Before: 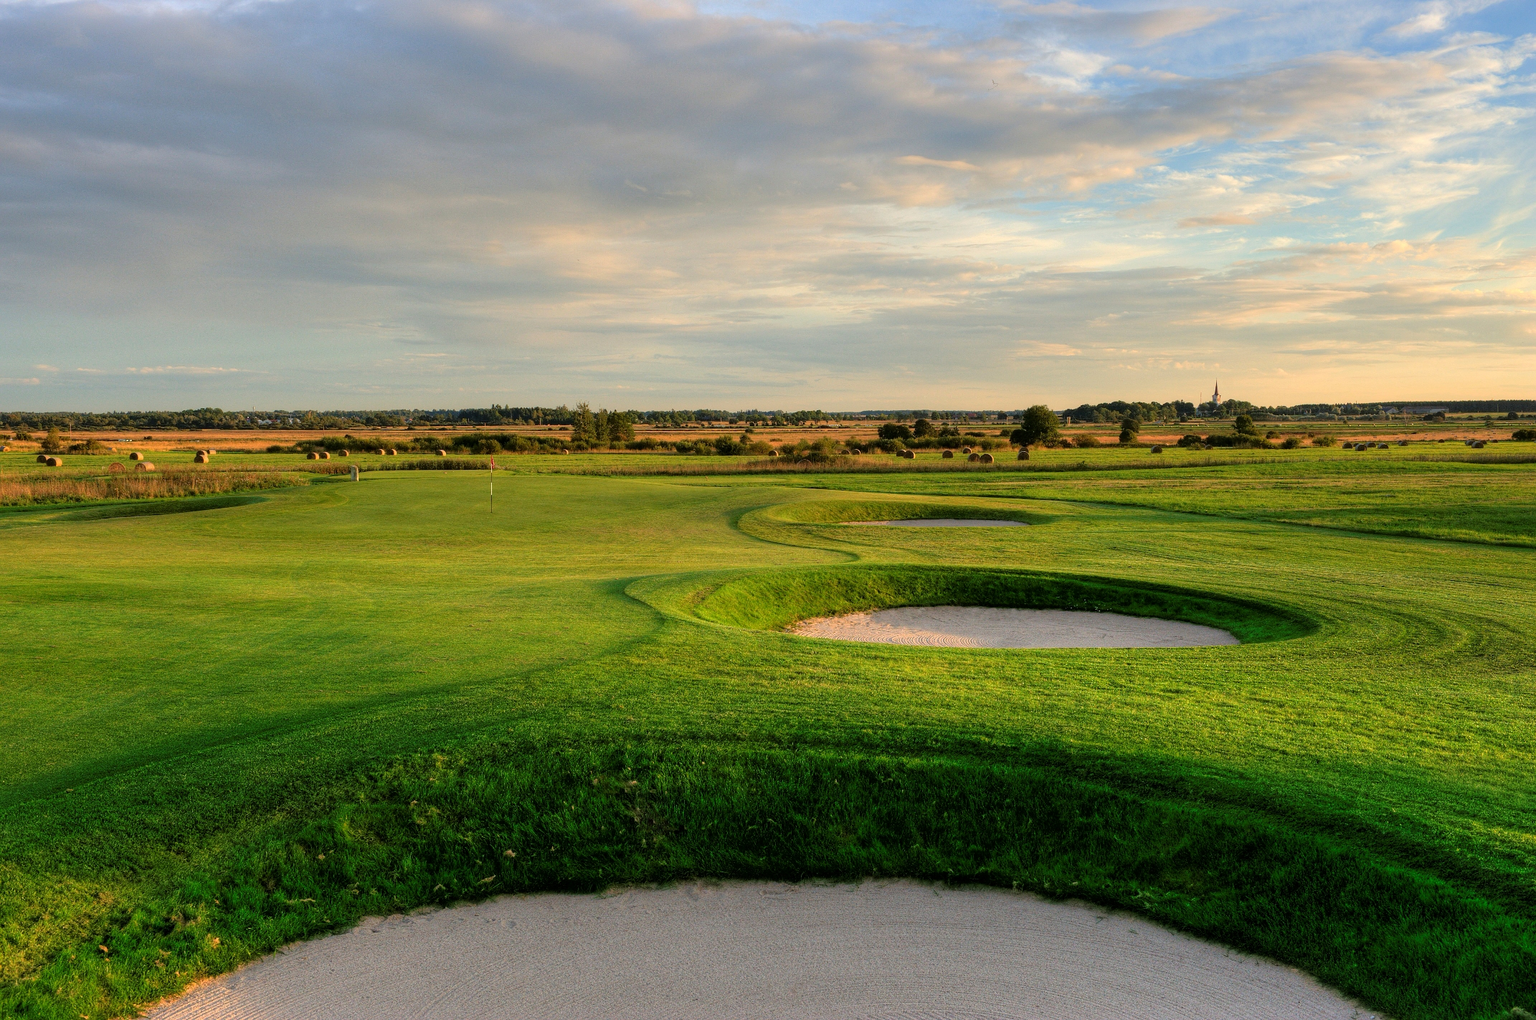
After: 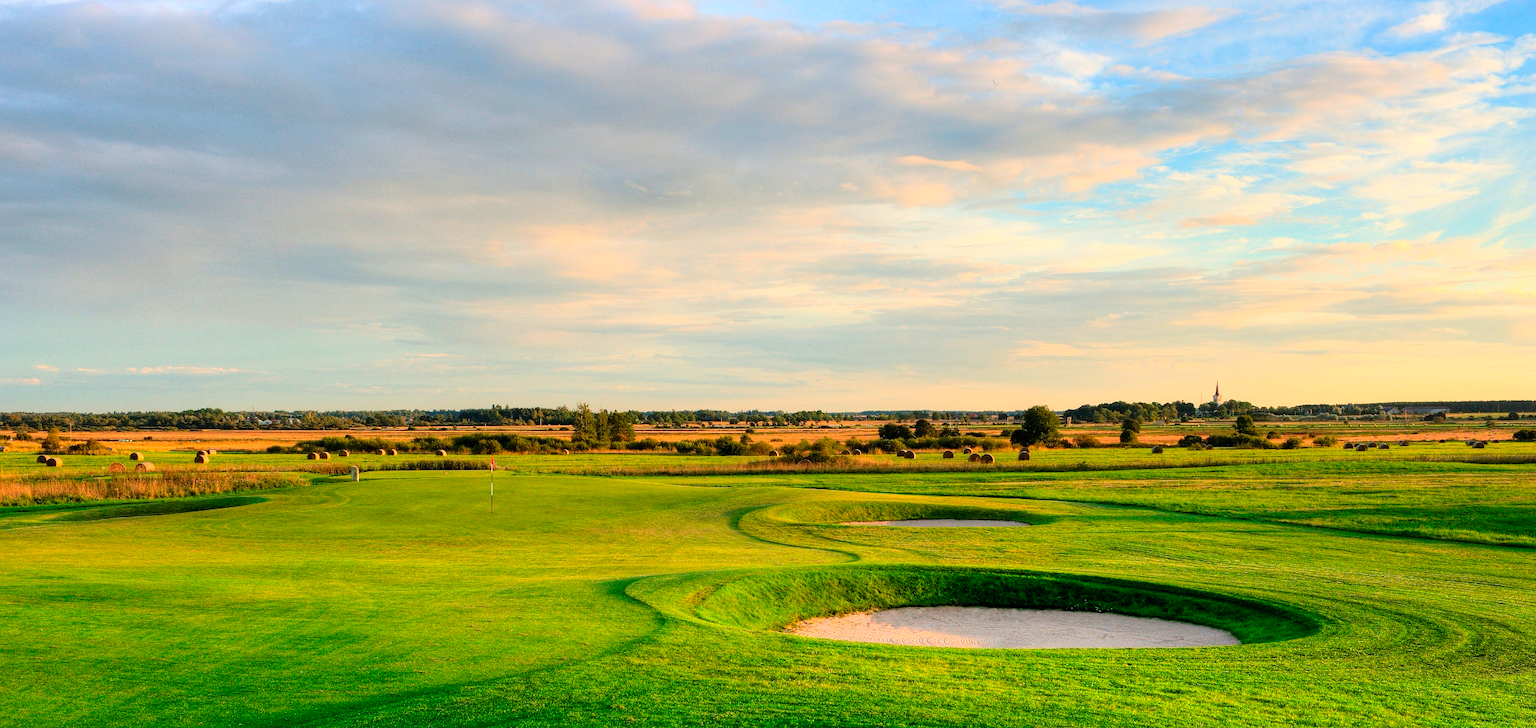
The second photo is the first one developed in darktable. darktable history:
crop: bottom 28.576%
contrast brightness saturation: contrast 0.2, brightness 0.16, saturation 0.22
